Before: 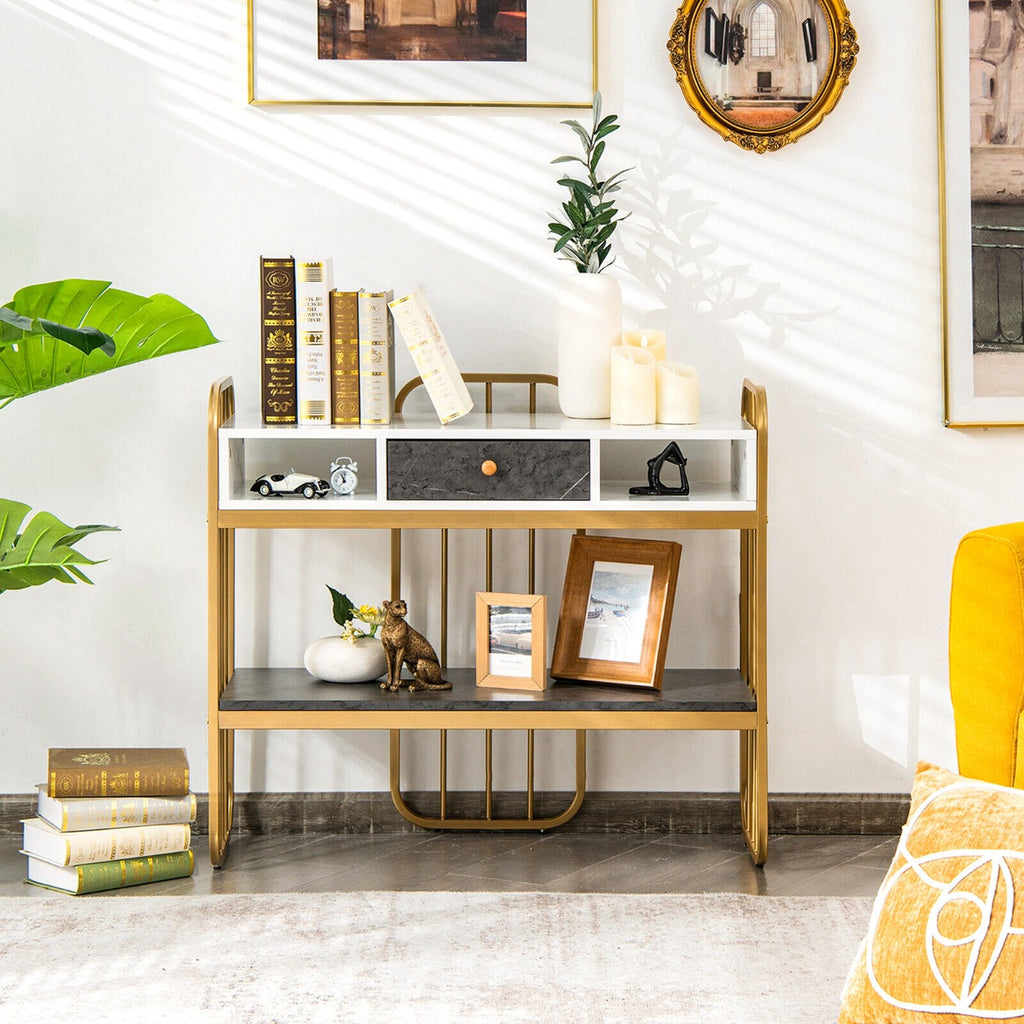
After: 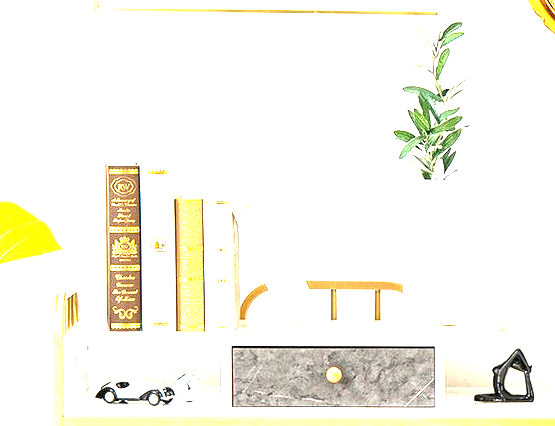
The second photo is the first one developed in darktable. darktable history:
crop: left 15.139%, top 9.178%, right 30.649%, bottom 49.182%
exposure: black level correction 0.001, exposure 2.623 EV, compensate highlight preservation false
